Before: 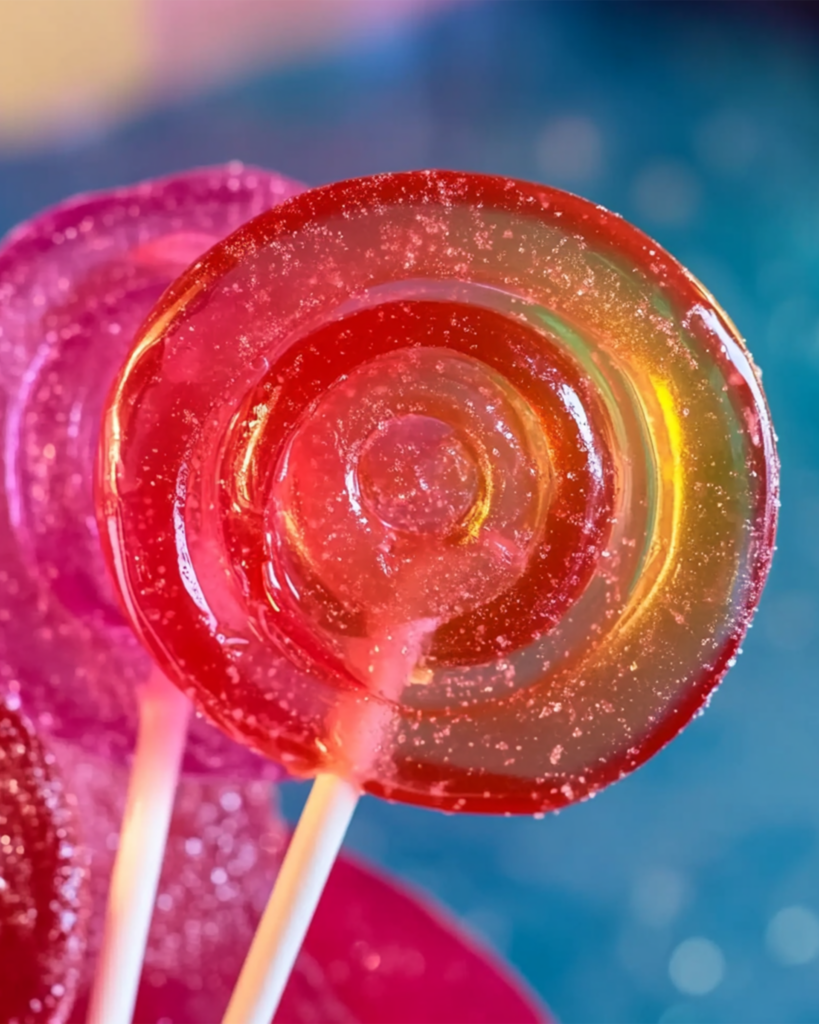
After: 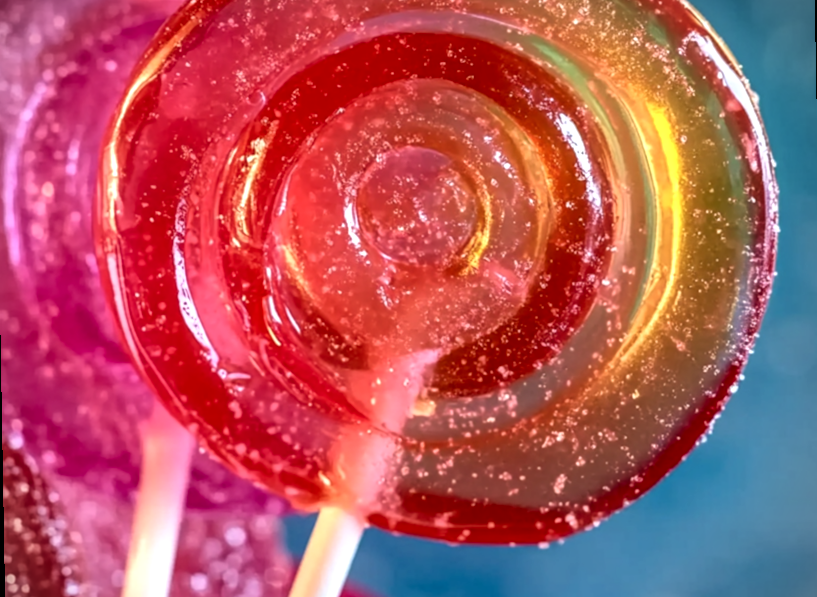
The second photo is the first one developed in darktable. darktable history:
vignetting: fall-off start 92.6%, brightness -0.52, saturation -0.51, center (-0.012, 0)
local contrast: detail 154%
rotate and perspective: rotation -1°, crop left 0.011, crop right 0.989, crop top 0.025, crop bottom 0.975
crop and rotate: top 25.357%, bottom 13.942%
